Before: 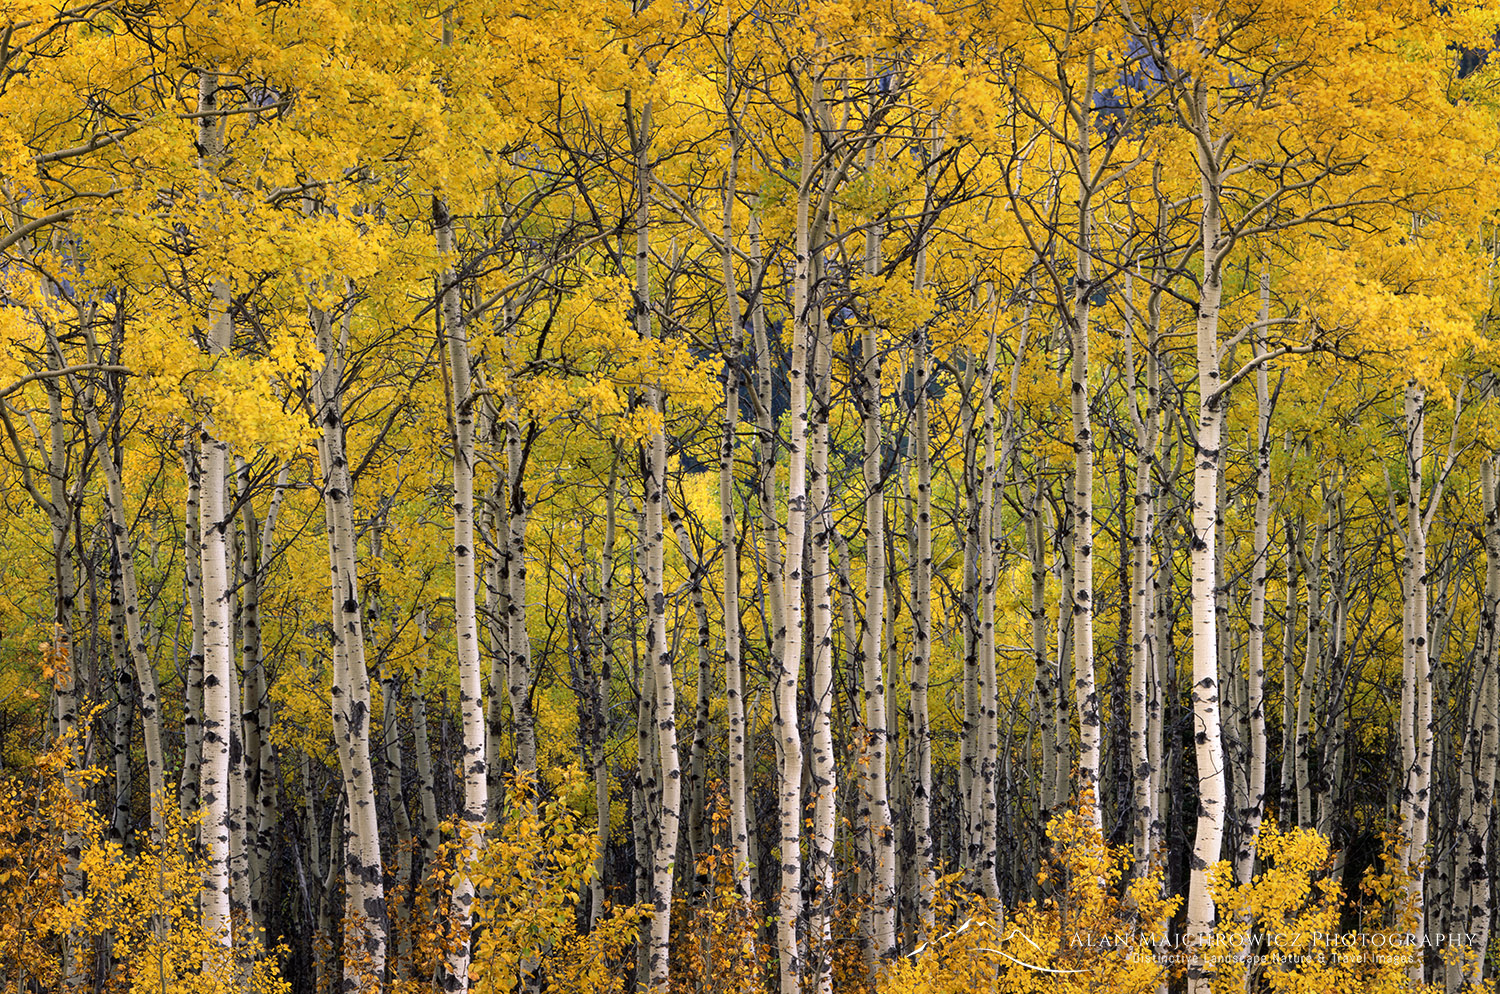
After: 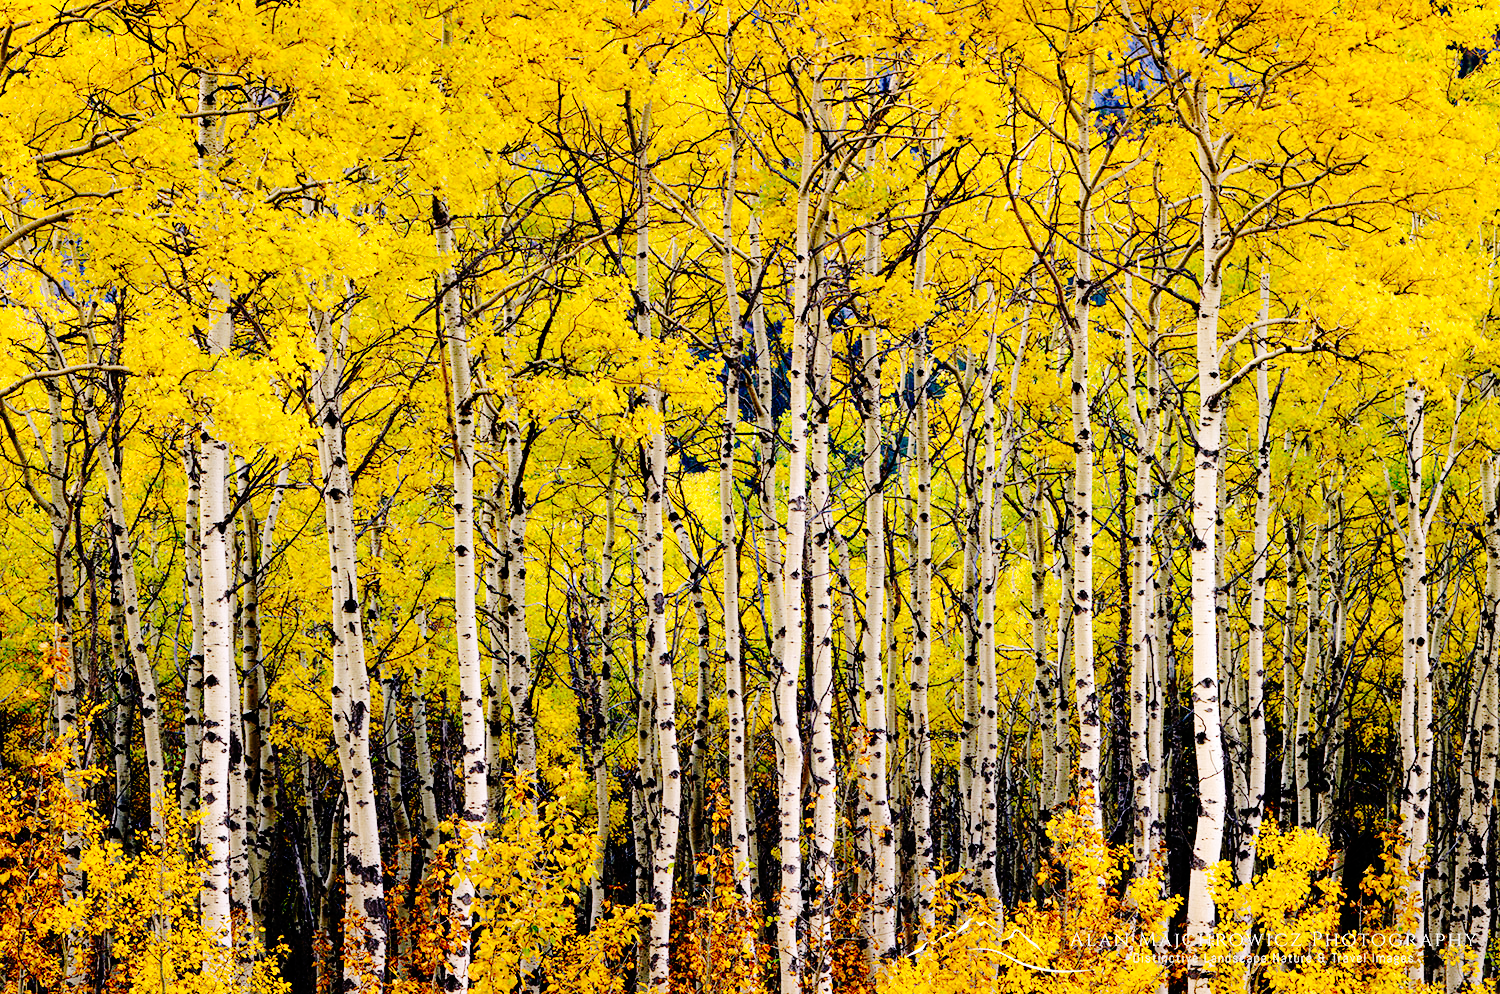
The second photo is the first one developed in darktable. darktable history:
base curve: curves: ch0 [(0, 0) (0.036, 0.01) (0.123, 0.254) (0.258, 0.504) (0.507, 0.748) (1, 1)], preserve colors none
color balance rgb: global vibrance 20%
